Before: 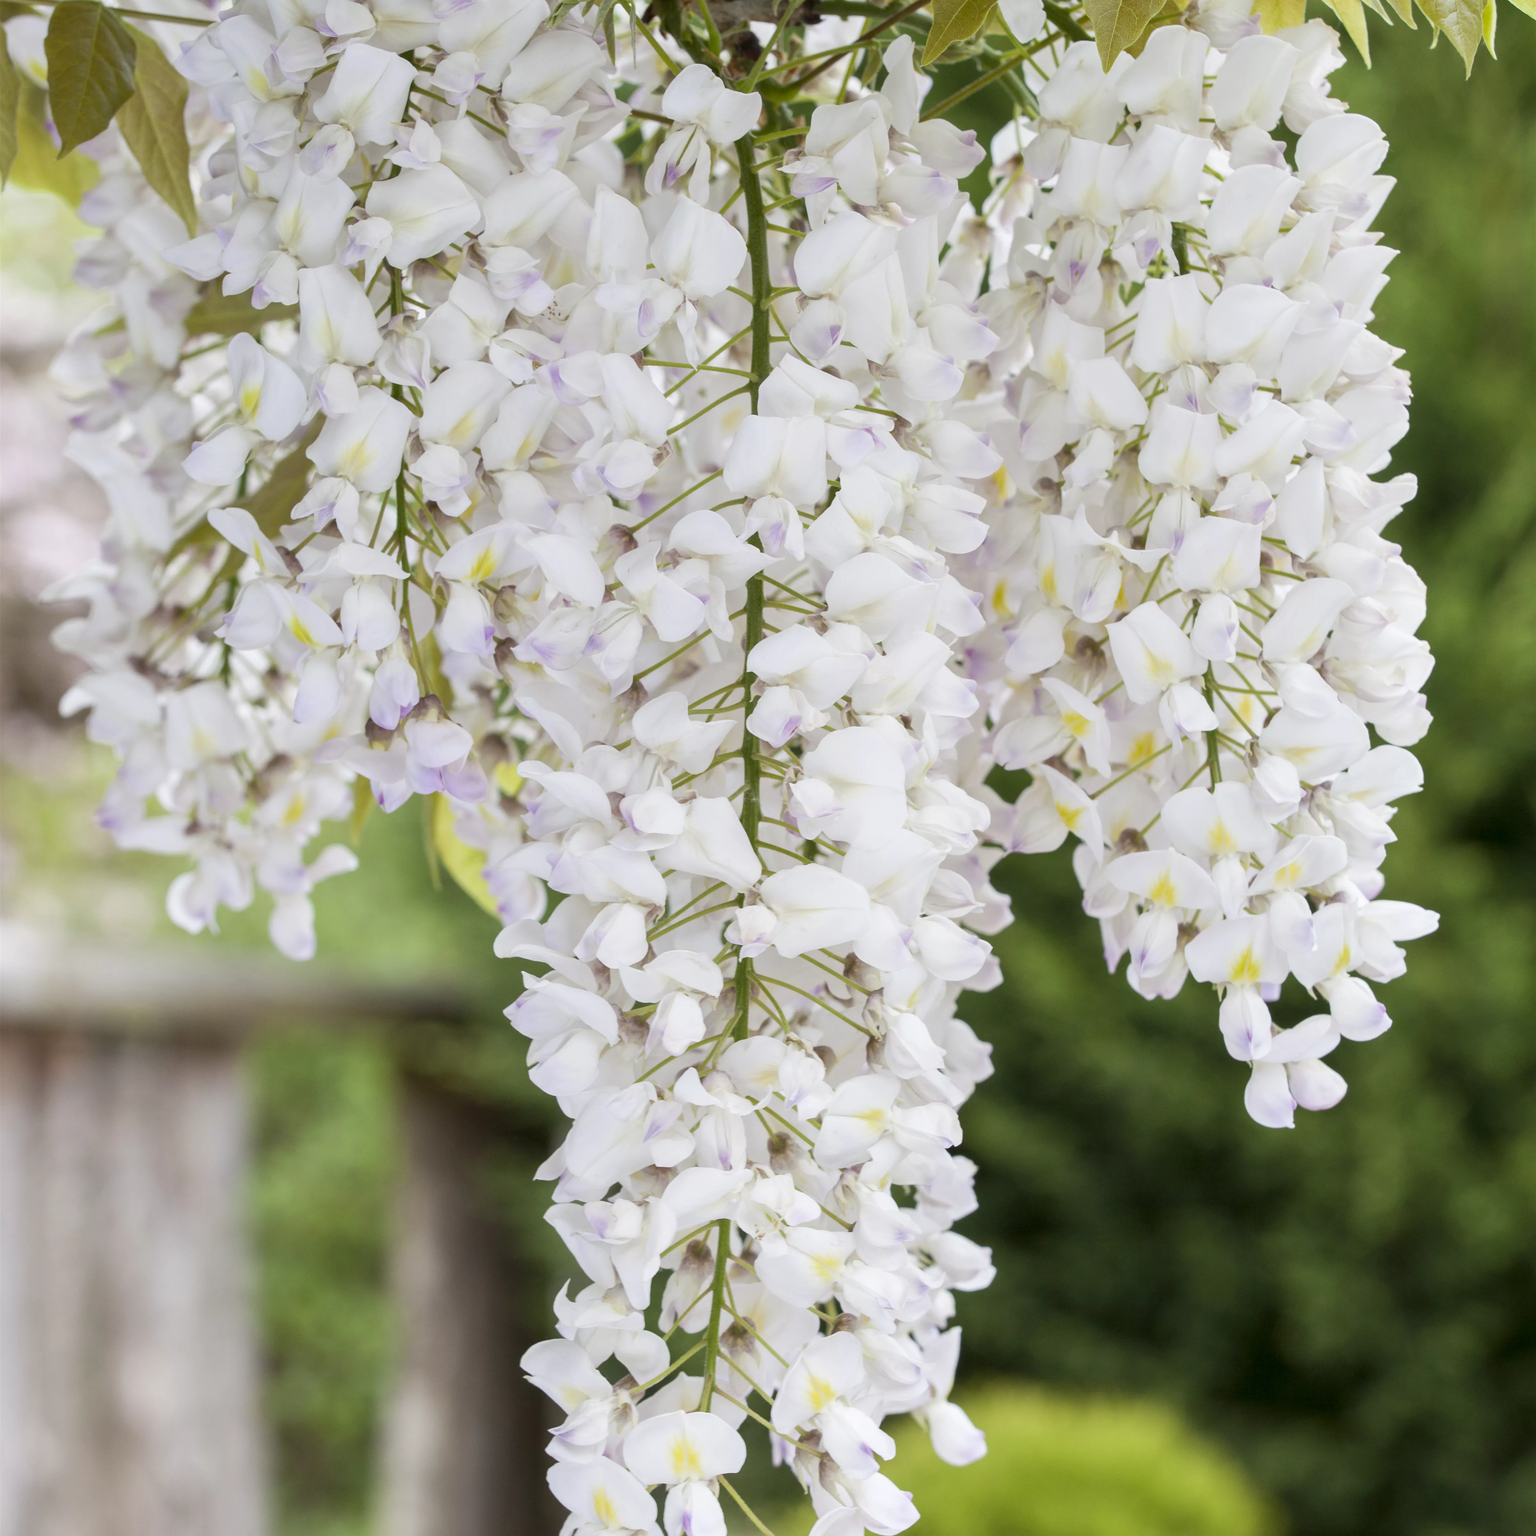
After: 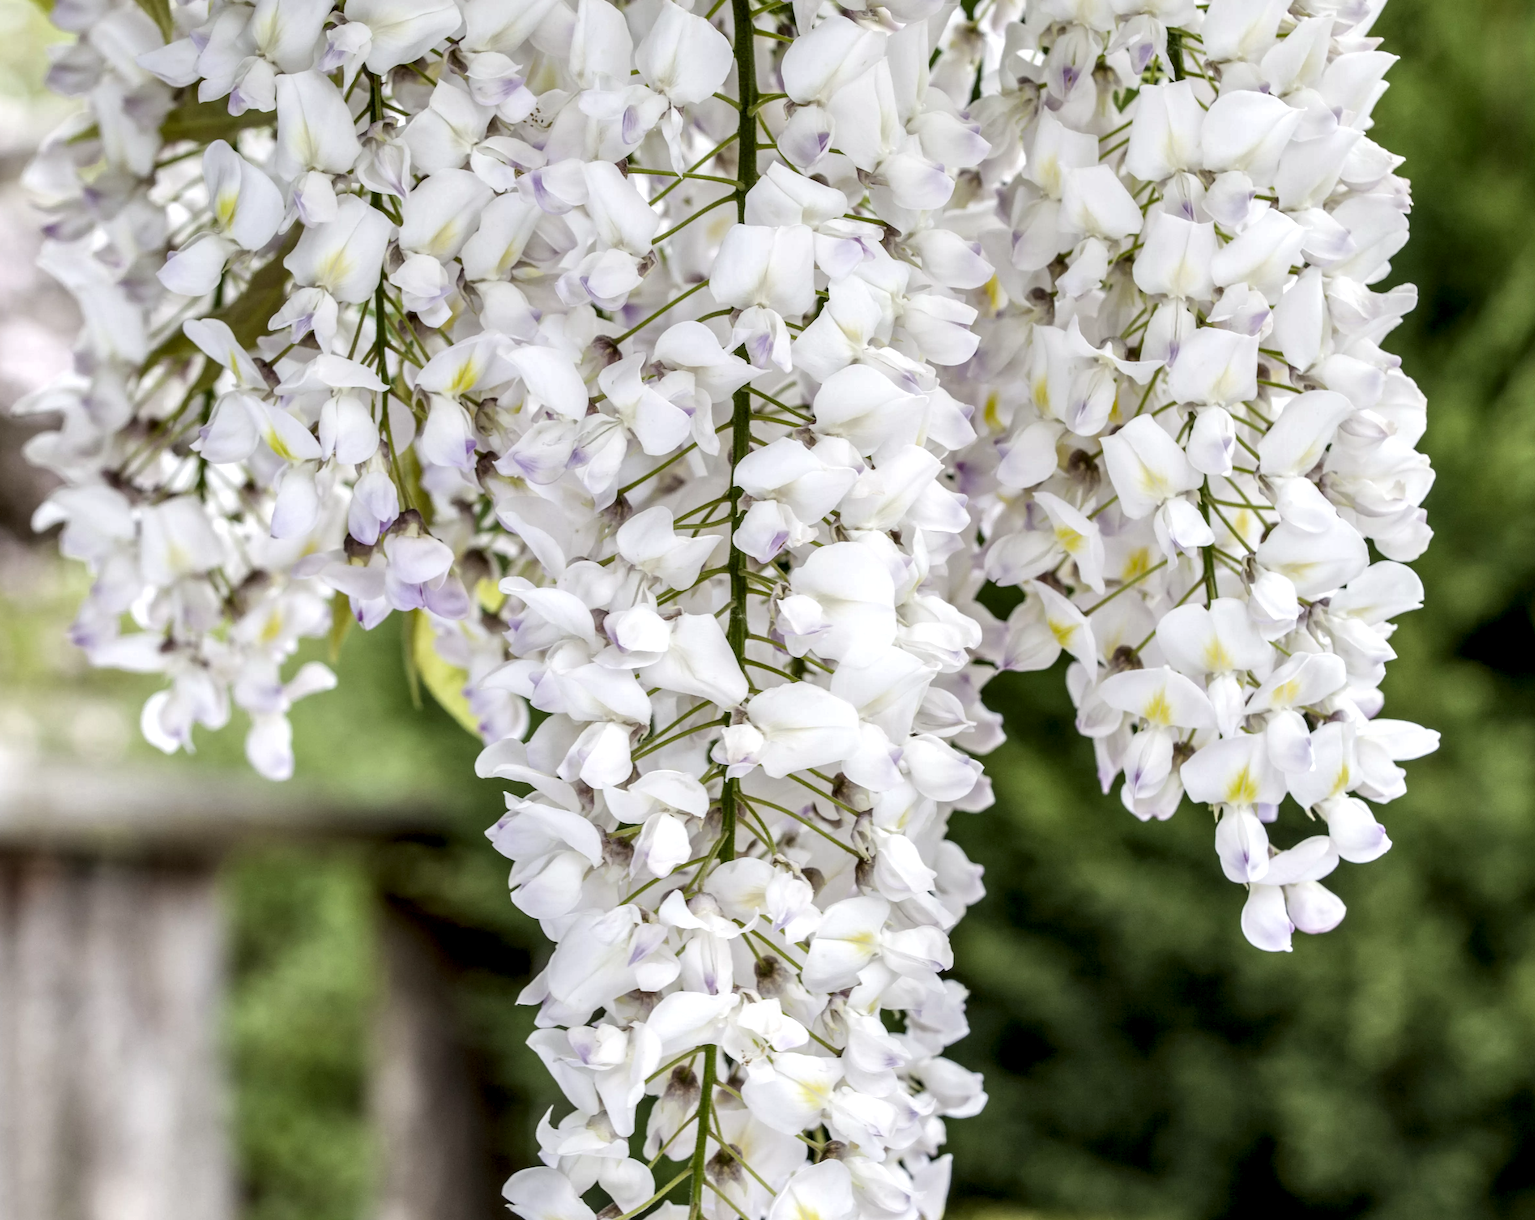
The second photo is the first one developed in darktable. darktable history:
local contrast: highlights 17%, detail 187%
crop and rotate: left 1.86%, top 12.763%, right 0.137%, bottom 9.346%
